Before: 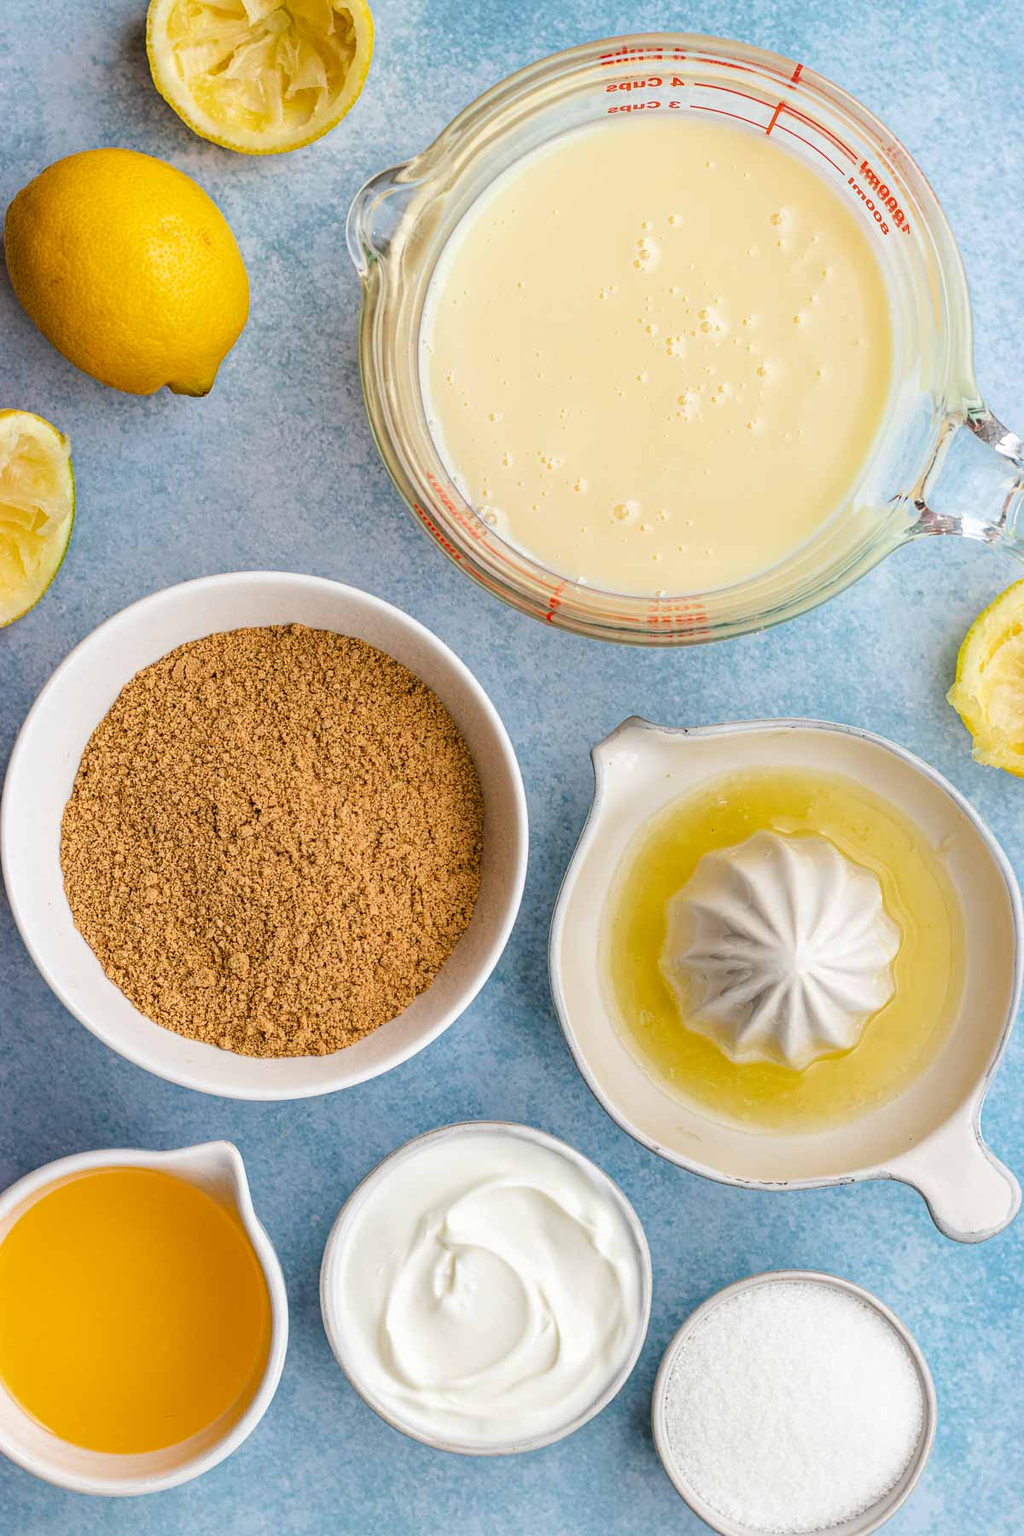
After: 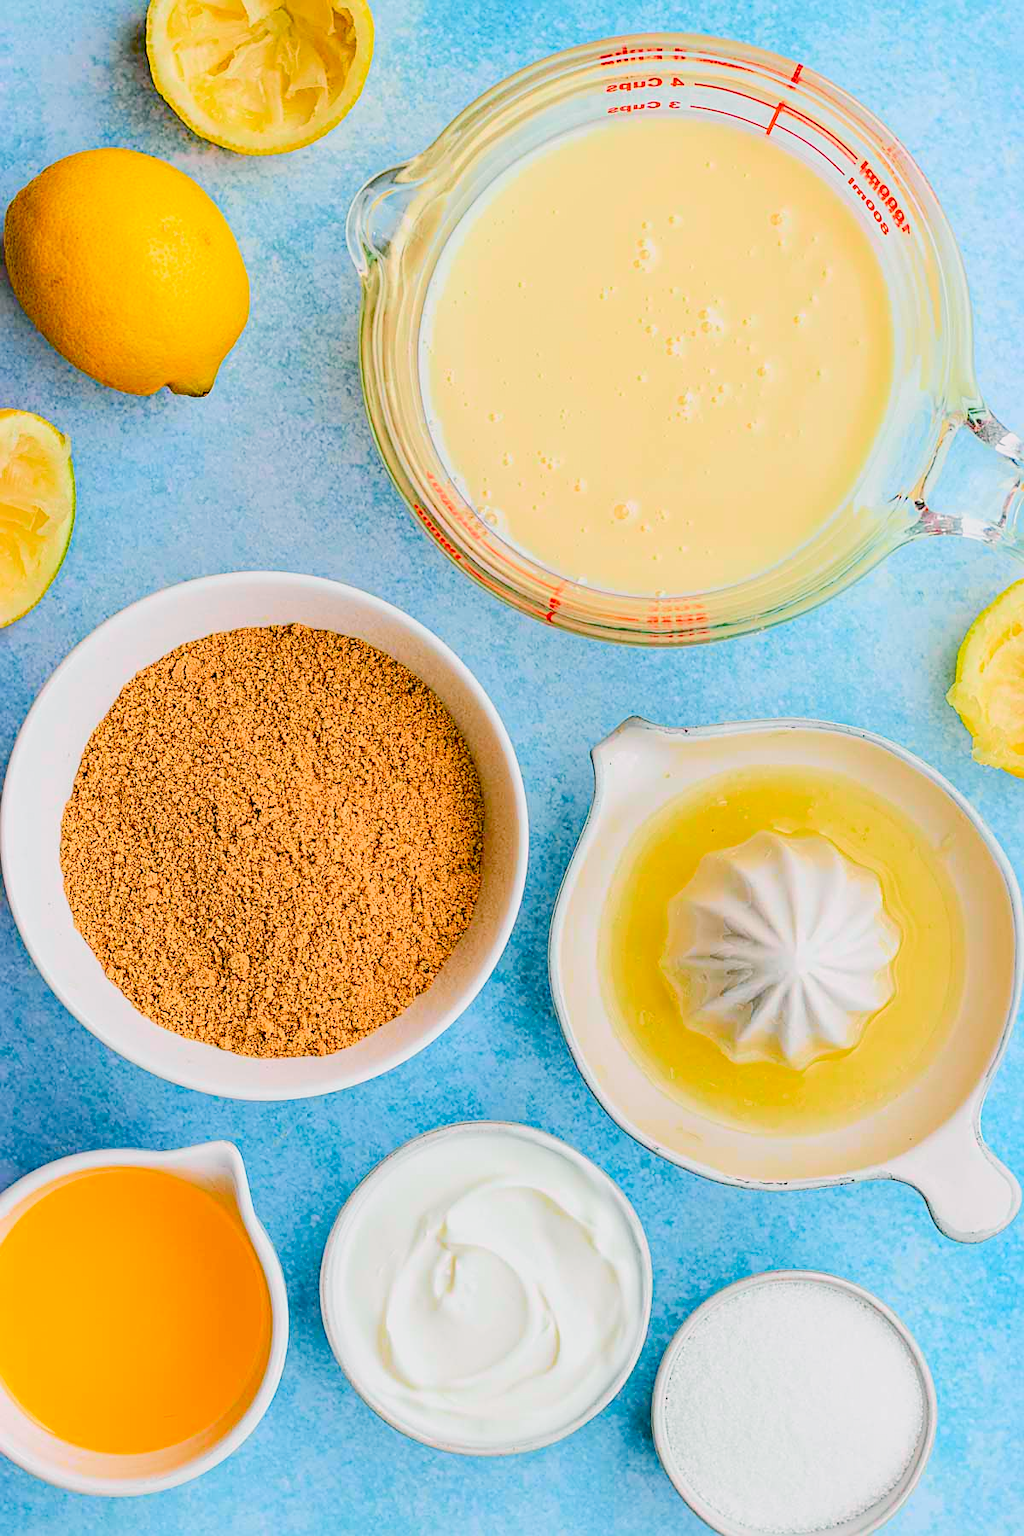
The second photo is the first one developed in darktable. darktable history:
sharpen: on, module defaults
tone curve: curves: ch0 [(0, 0.014) (0.12, 0.096) (0.386, 0.49) (0.54, 0.684) (0.751, 0.855) (0.89, 0.943) (0.998, 0.989)]; ch1 [(0, 0) (0.133, 0.099) (0.437, 0.41) (0.5, 0.5) (0.517, 0.536) (0.548, 0.575) (0.582, 0.631) (0.627, 0.688) (0.836, 0.868) (1, 1)]; ch2 [(0, 0) (0.374, 0.341) (0.456, 0.443) (0.478, 0.49) (0.501, 0.5) (0.528, 0.538) (0.55, 0.6) (0.572, 0.63) (0.702, 0.765) (1, 1)], color space Lab, independent channels, preserve colors none
color balance rgb: shadows lift › chroma 1.004%, shadows lift › hue 242.59°, power › luminance -7.637%, power › chroma 1.084%, power › hue 217.08°, perceptual saturation grading › global saturation 0.518%, perceptual saturation grading › mid-tones 6.109%, perceptual saturation grading › shadows 72.254%, hue shift -2.76°, contrast -21.724%
